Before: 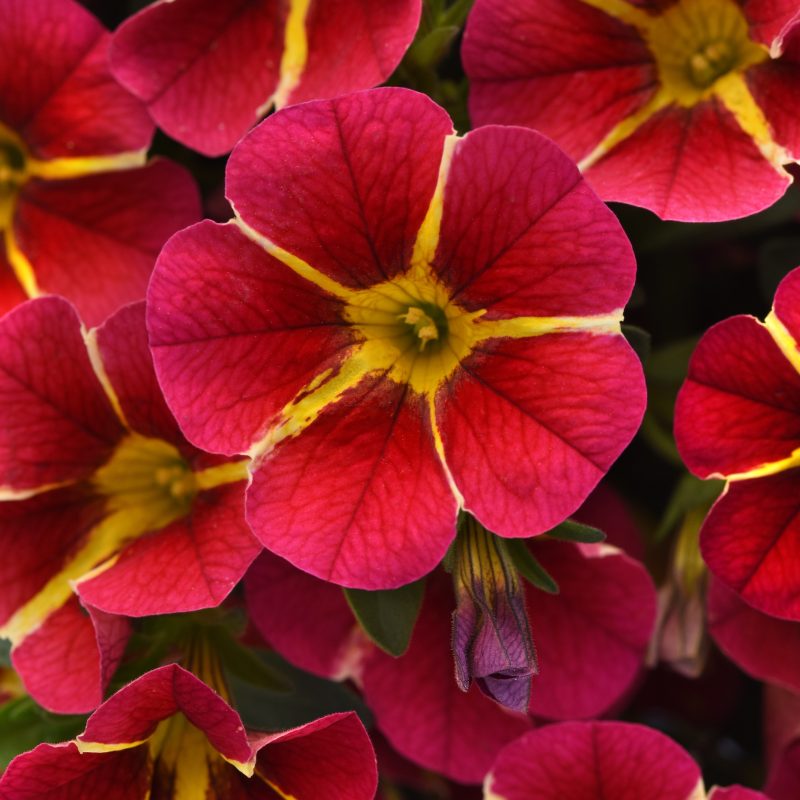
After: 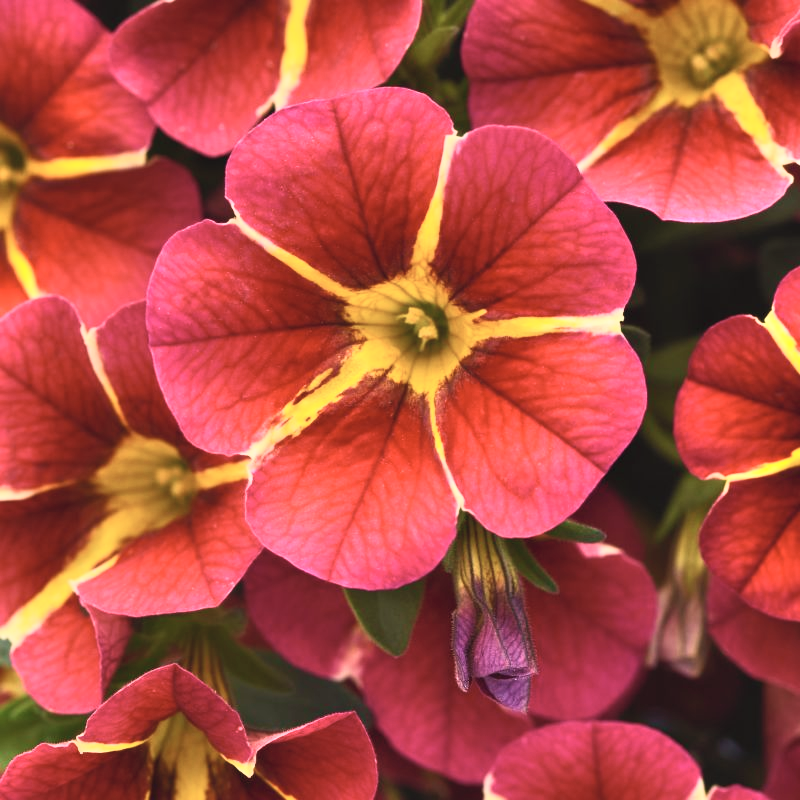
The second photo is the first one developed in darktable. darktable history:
contrast brightness saturation: contrast 0.39, brightness 0.53
velvia: on, module defaults
